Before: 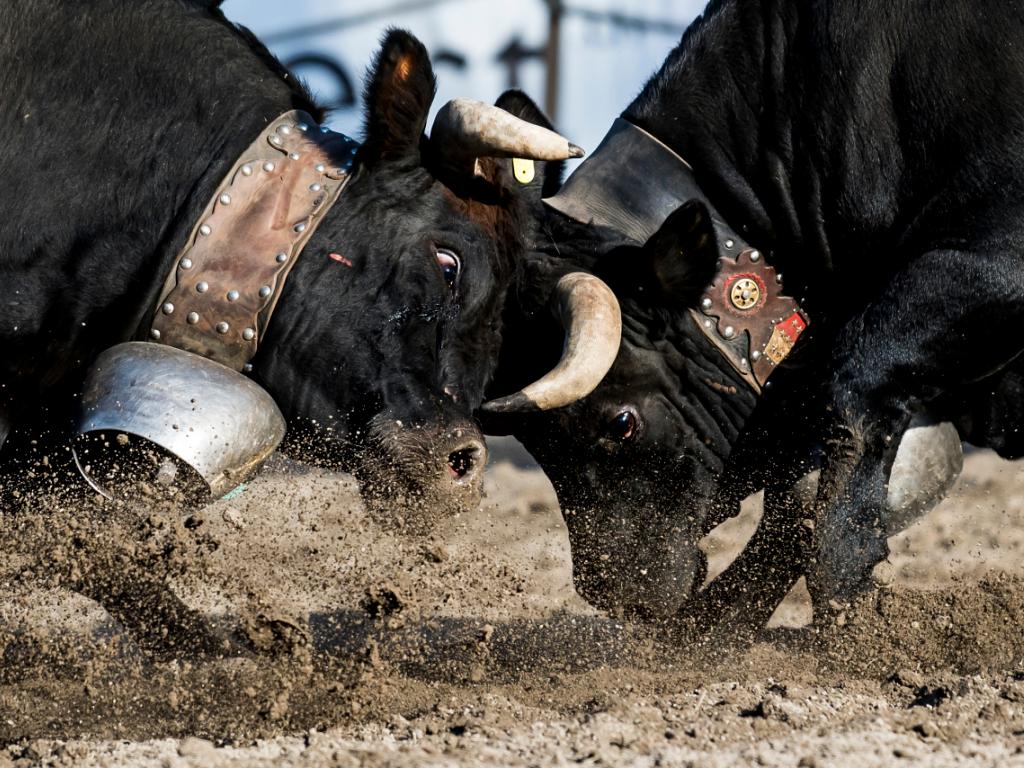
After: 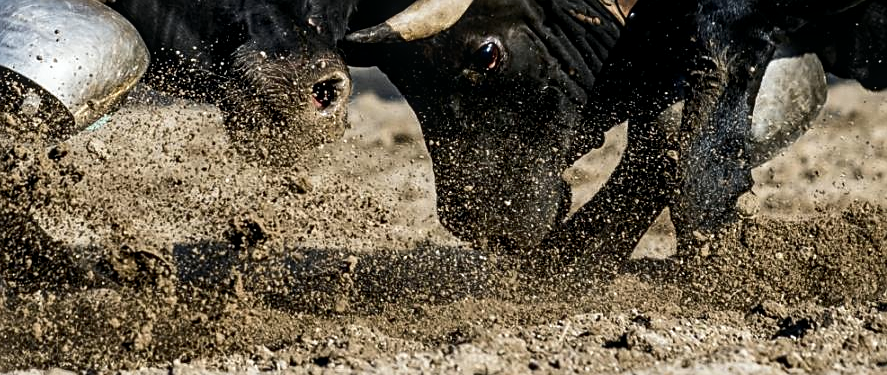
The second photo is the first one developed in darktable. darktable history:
tone curve: curves: ch0 [(0, 0) (0.227, 0.17) (0.766, 0.774) (1, 1)]; ch1 [(0, 0) (0.114, 0.127) (0.437, 0.452) (0.498, 0.495) (0.579, 0.576) (1, 1)]; ch2 [(0, 0) (0.233, 0.259) (0.493, 0.492) (0.568, 0.579) (1, 1)], color space Lab, independent channels, preserve colors none
crop and rotate: left 13.306%, top 48.129%, bottom 2.928%
sharpen: on, module defaults
local contrast: on, module defaults
